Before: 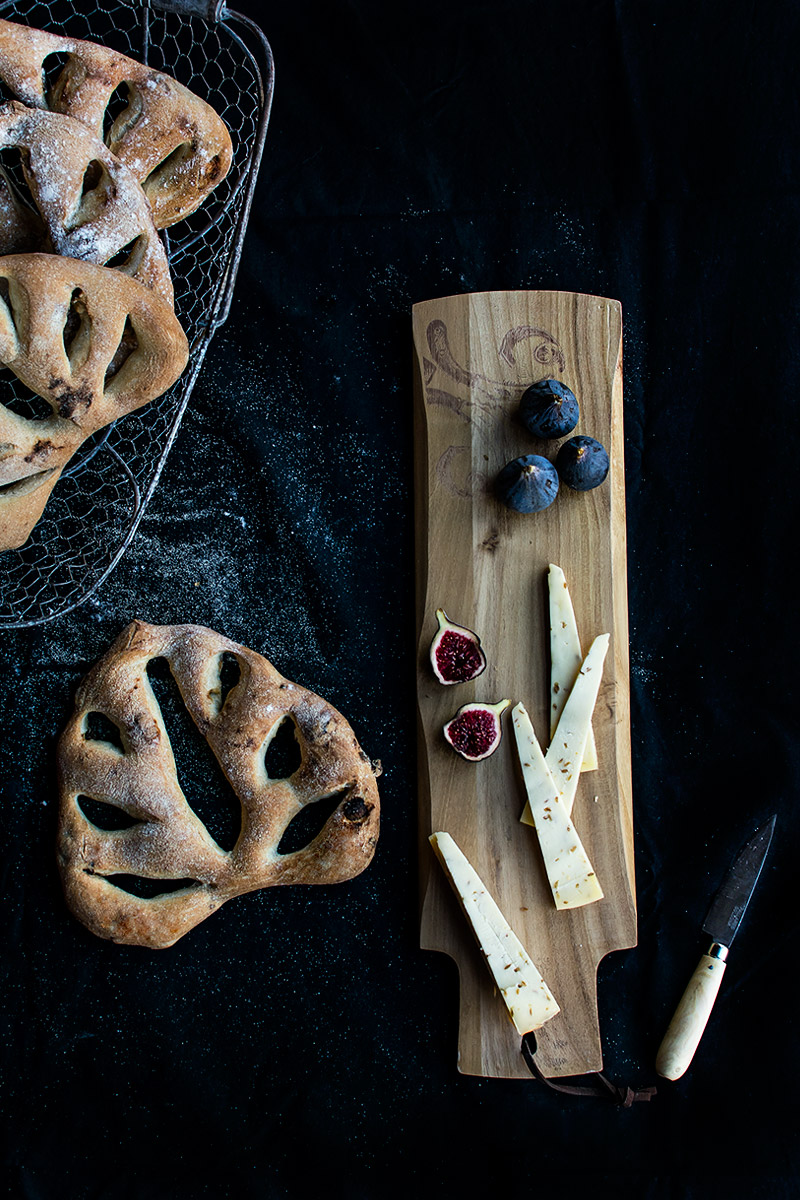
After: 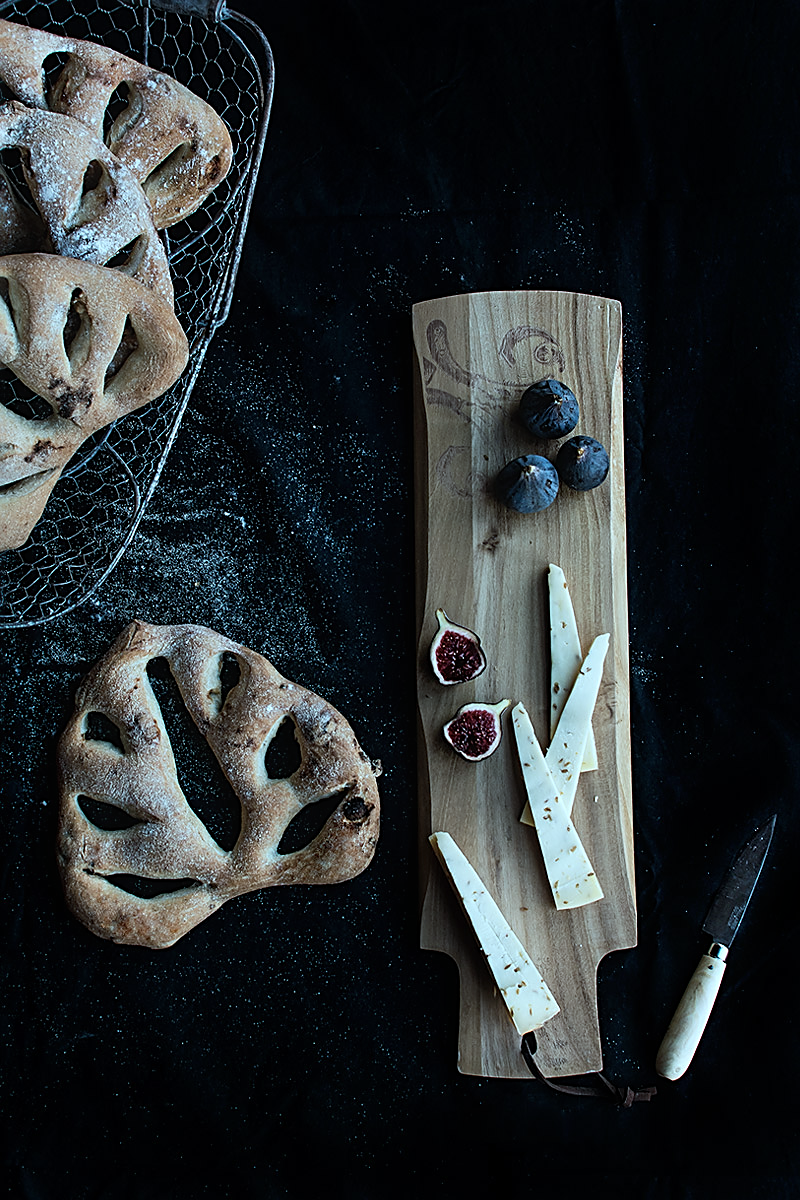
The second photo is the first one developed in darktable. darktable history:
color correction: highlights a* -12.82, highlights b* -17.58, saturation 0.714
contrast equalizer: y [[0.531, 0.548, 0.559, 0.557, 0.544, 0.527], [0.5 ×6], [0.5 ×6], [0 ×6], [0 ×6]], mix -0.298
sharpen: on, module defaults
